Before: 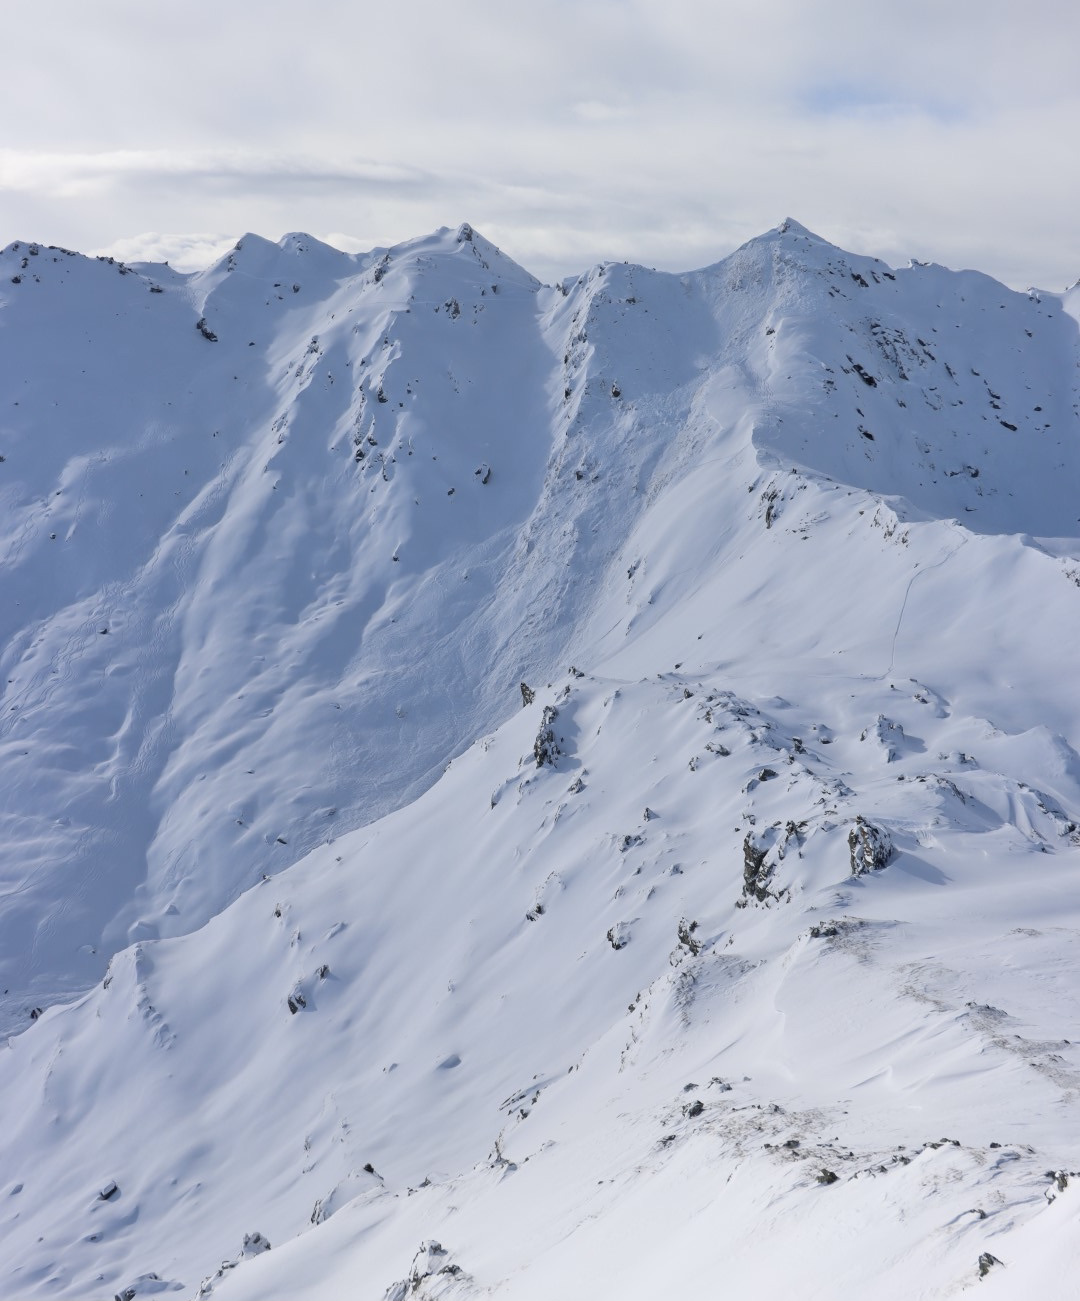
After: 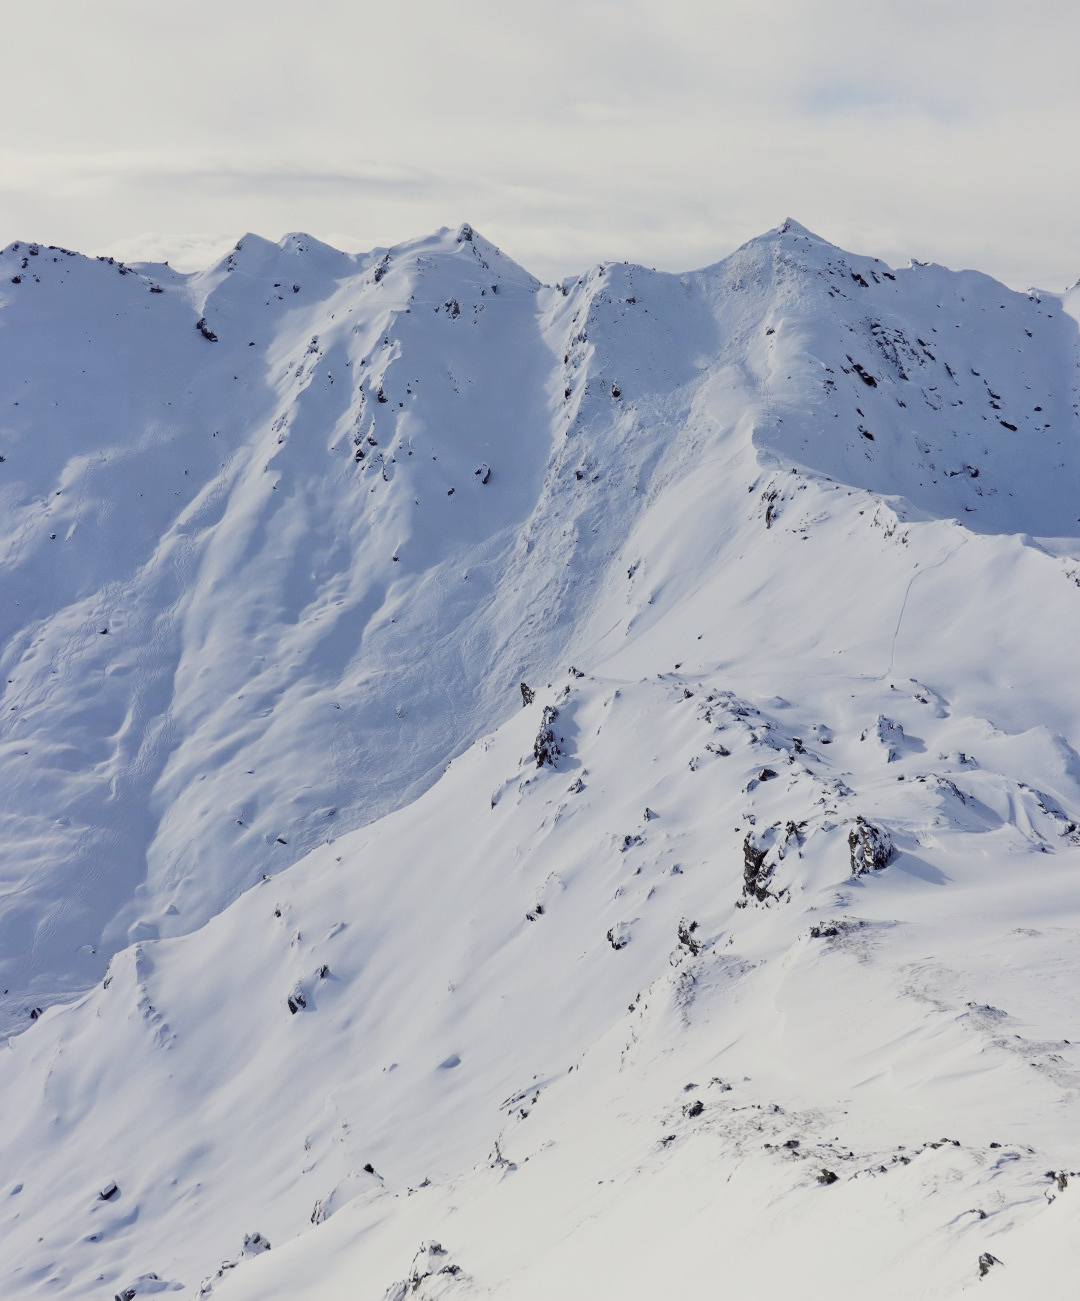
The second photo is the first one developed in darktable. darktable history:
sigmoid: contrast 1.7, skew -0.2, preserve hue 0%, red attenuation 0.1, red rotation 0.035, green attenuation 0.1, green rotation -0.017, blue attenuation 0.15, blue rotation -0.052, base primaries Rec2020
color correction: highlights a* -0.95, highlights b* 4.5, shadows a* 3.55
color balance: on, module defaults
